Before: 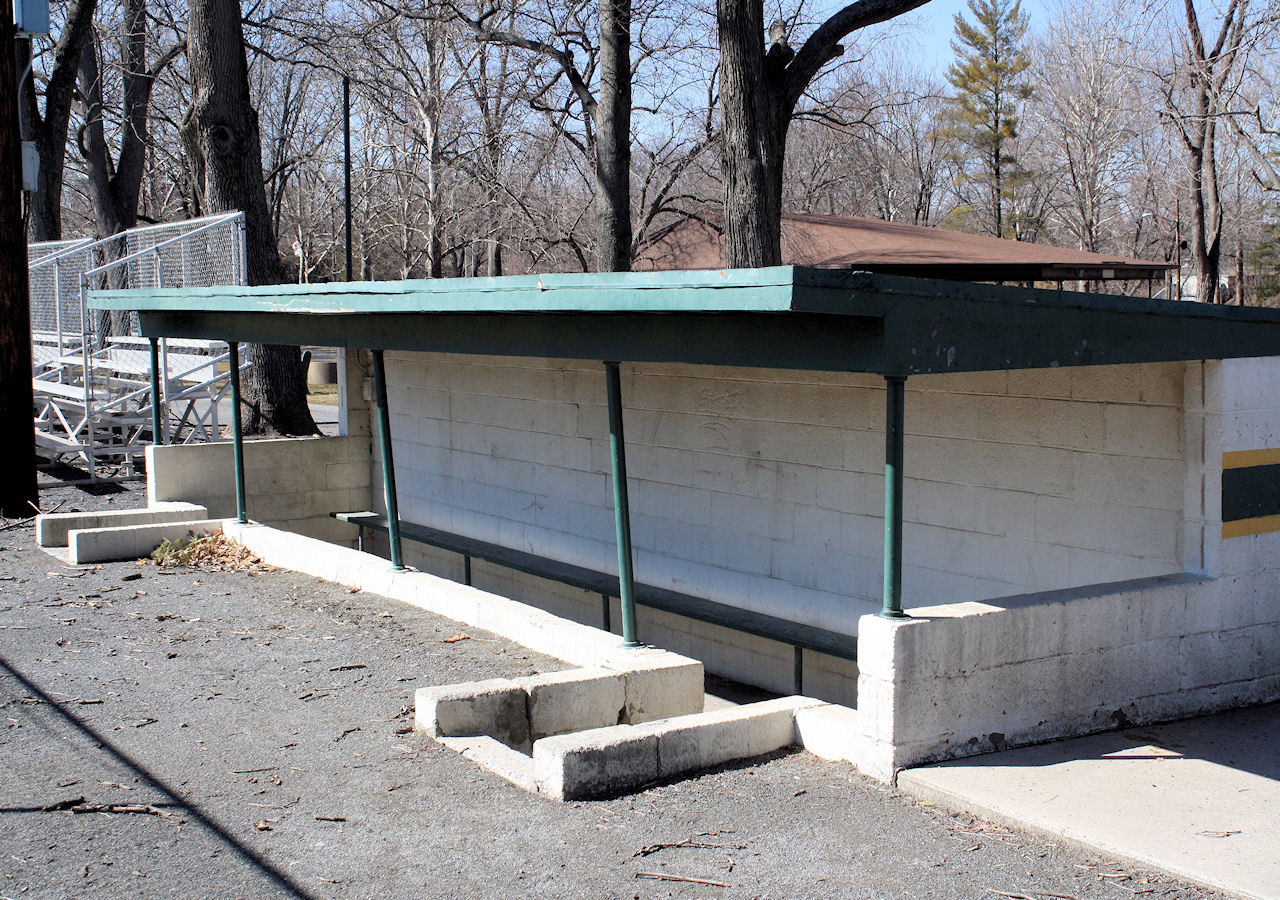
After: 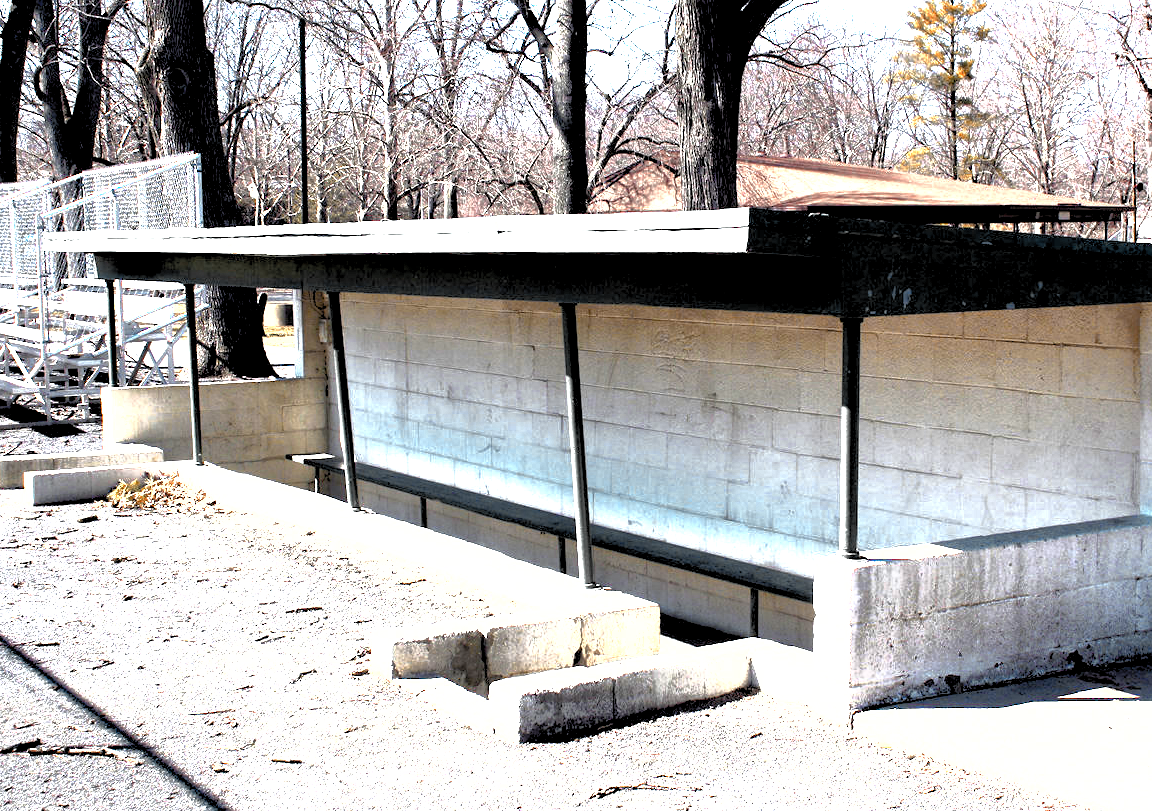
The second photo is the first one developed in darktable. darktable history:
crop: left 3.451%, top 6.512%, right 6.475%, bottom 3.331%
base curve: curves: ch0 [(0.017, 0) (0.425, 0.441) (0.844, 0.933) (1, 1)]
exposure: black level correction 0, exposure 1.095 EV, compensate exposure bias true, compensate highlight preservation false
shadows and highlights: on, module defaults
color balance rgb: perceptual saturation grading › global saturation 20%, perceptual saturation grading › highlights -24.82%, perceptual saturation grading › shadows 49.761%, perceptual brilliance grading › highlights 14.635%, perceptual brilliance grading › mid-tones -6.749%, perceptual brilliance grading › shadows -27.244%
color zones: curves: ch0 [(0.009, 0.528) (0.136, 0.6) (0.255, 0.586) (0.39, 0.528) (0.522, 0.584) (0.686, 0.736) (0.849, 0.561)]; ch1 [(0.045, 0.781) (0.14, 0.416) (0.257, 0.695) (0.442, 0.032) (0.738, 0.338) (0.818, 0.632) (0.891, 0.741) (1, 0.704)]; ch2 [(0, 0.667) (0.141, 0.52) (0.26, 0.37) (0.474, 0.432) (0.743, 0.286)]
